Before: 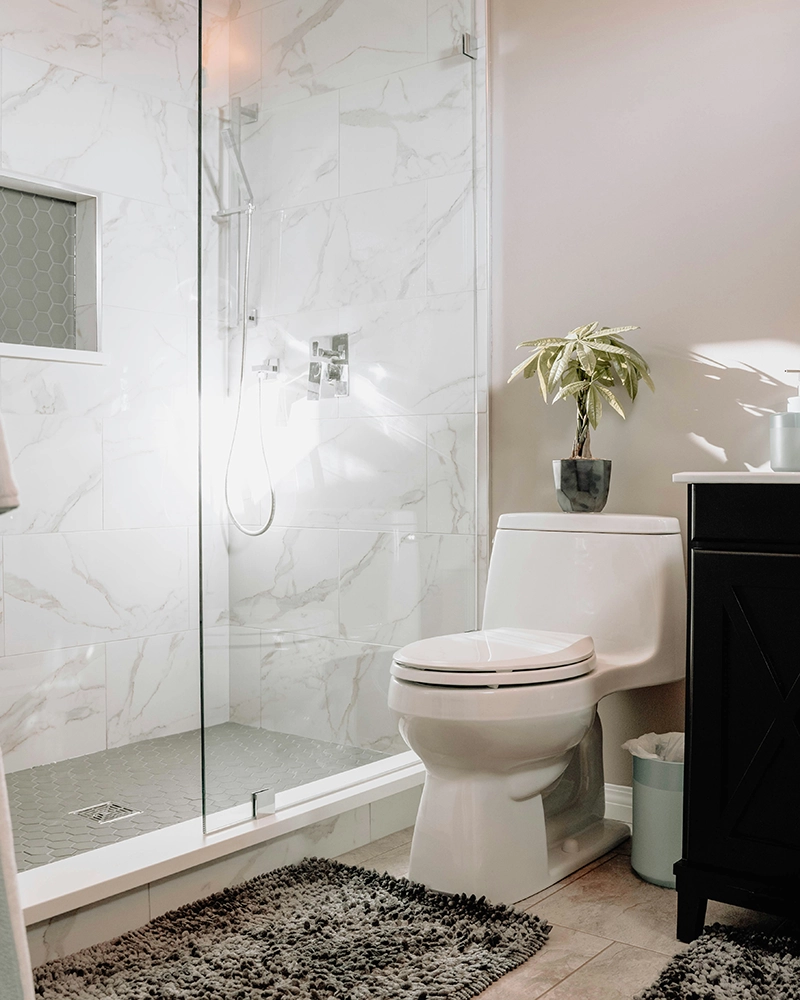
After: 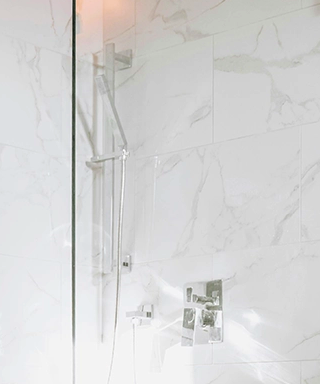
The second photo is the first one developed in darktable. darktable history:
crop: left 15.758%, top 5.464%, right 44.236%, bottom 56.053%
velvia: on, module defaults
